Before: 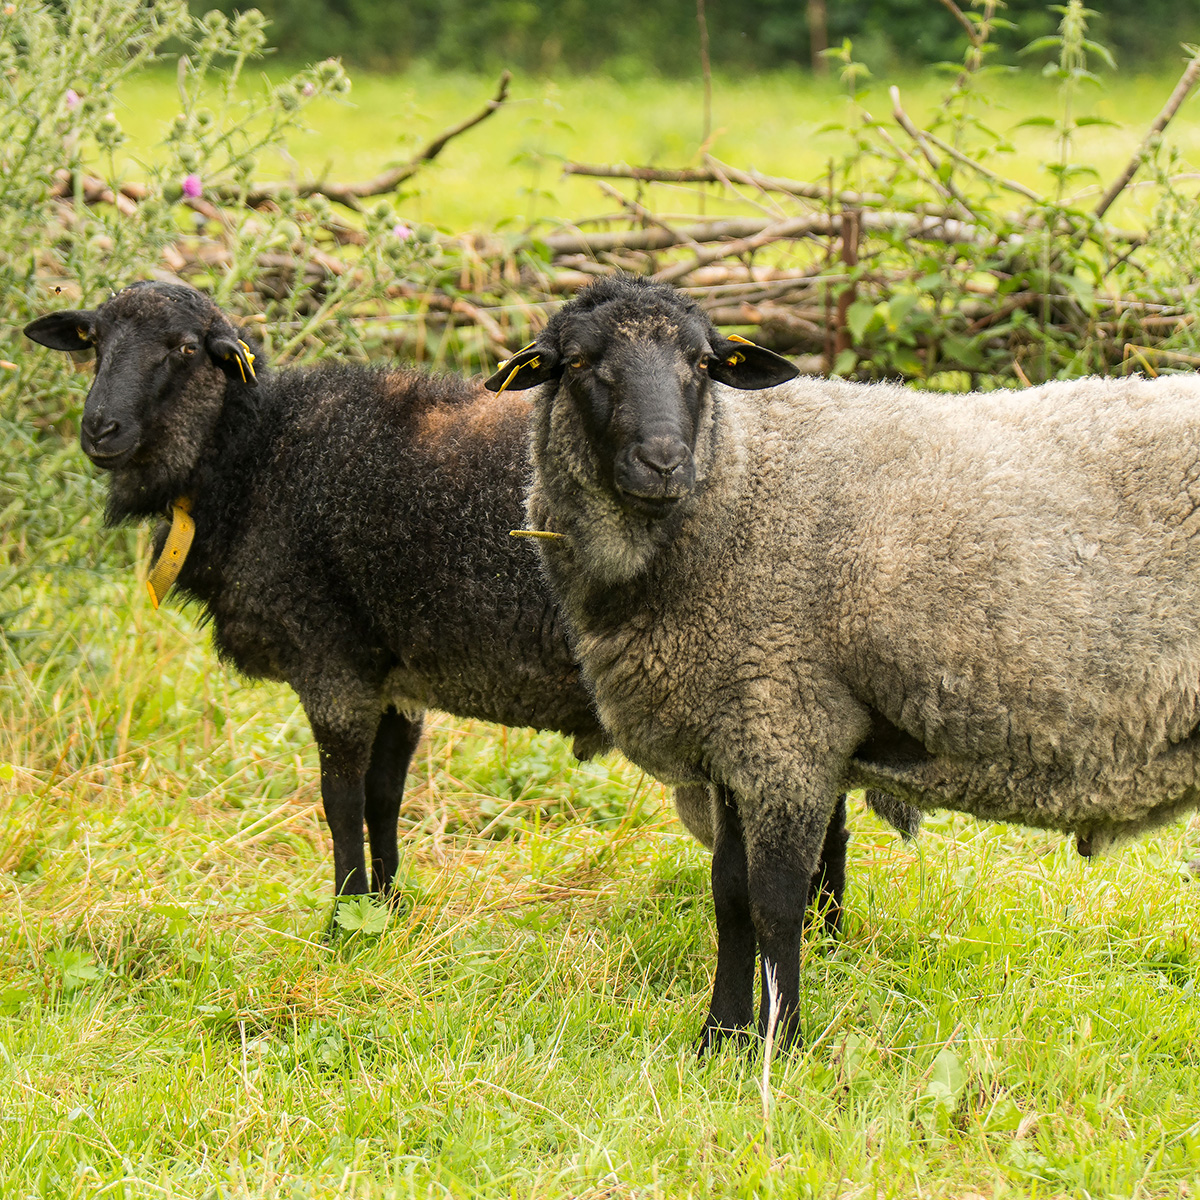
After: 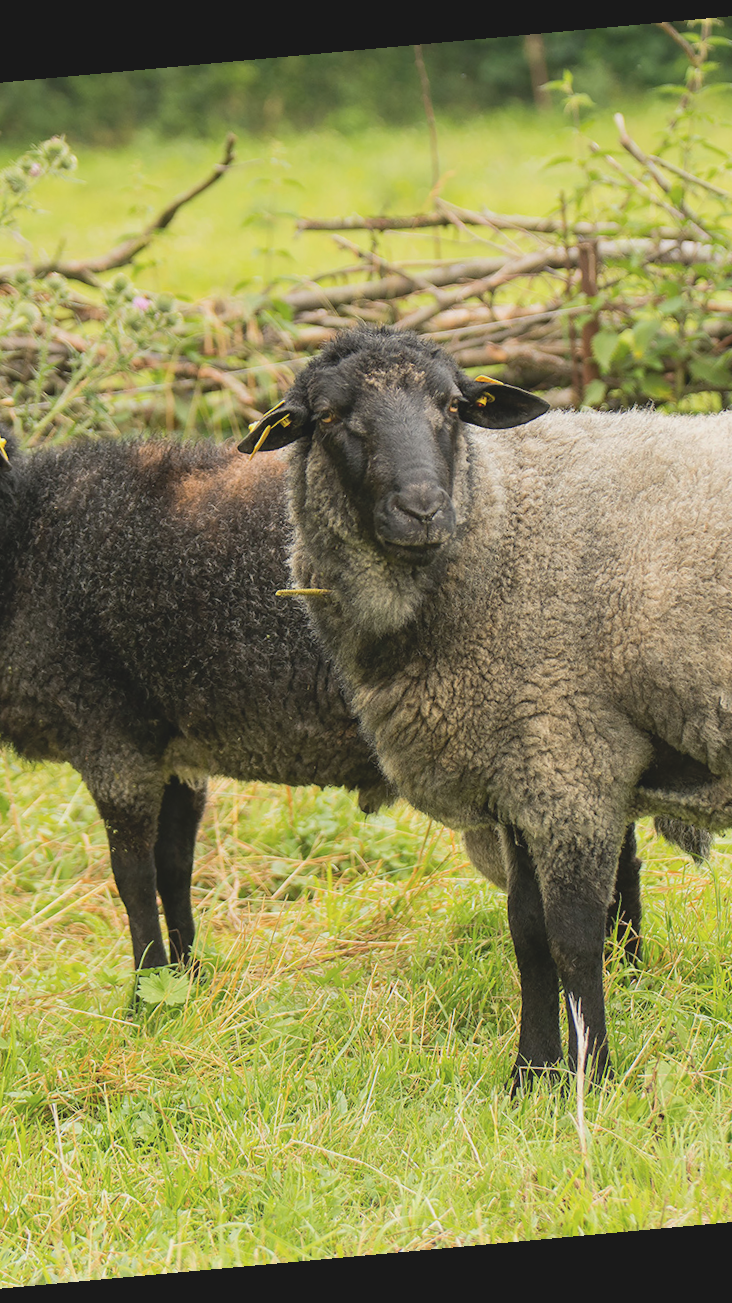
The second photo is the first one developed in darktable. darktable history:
contrast brightness saturation: contrast -0.15, brightness 0.05, saturation -0.12
rotate and perspective: rotation -5.2°, automatic cropping off
crop: left 21.496%, right 22.254%
